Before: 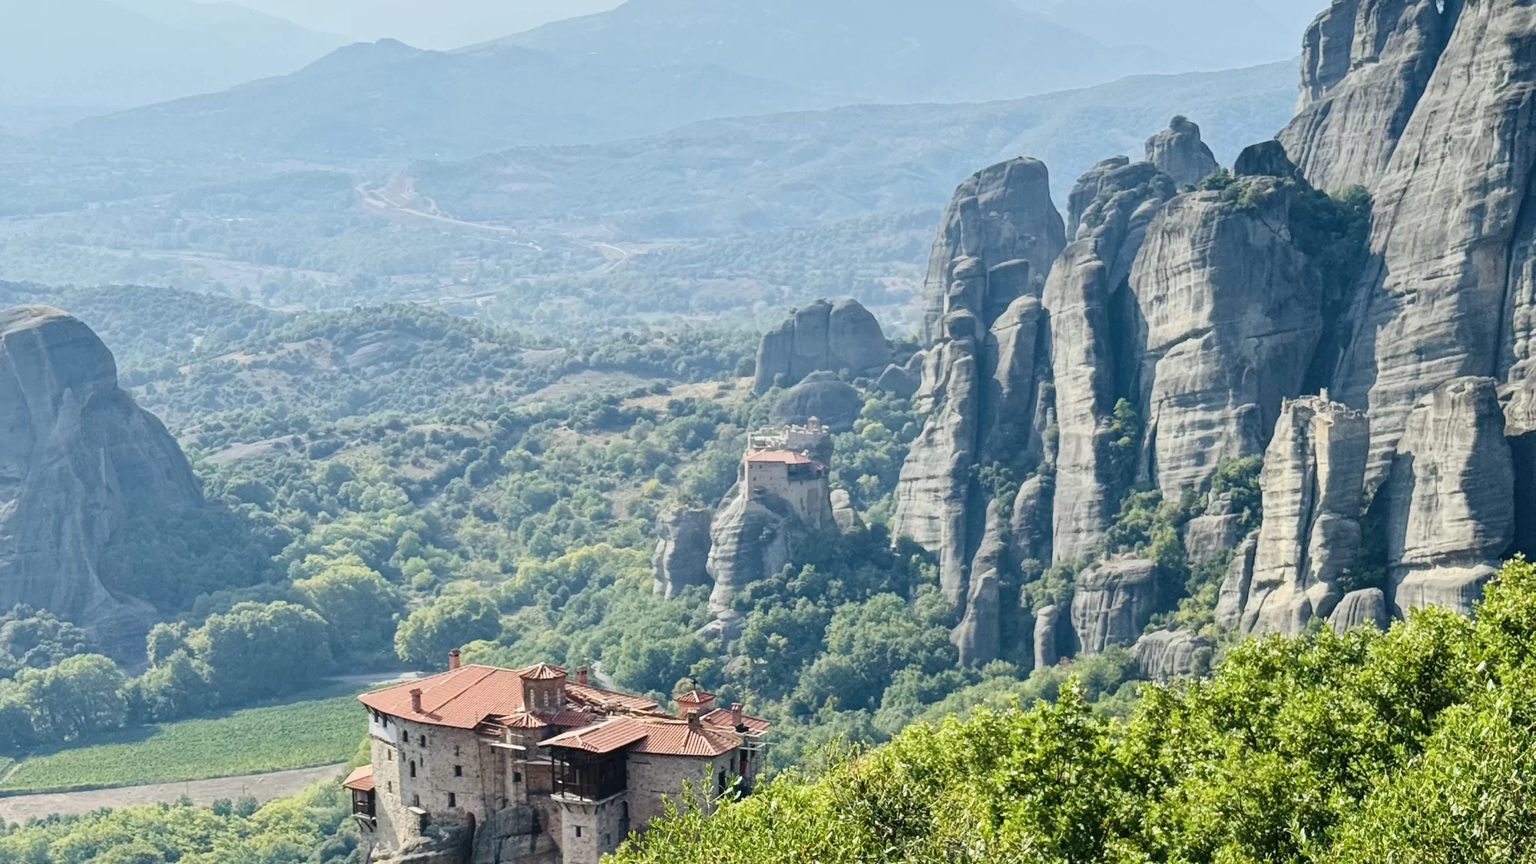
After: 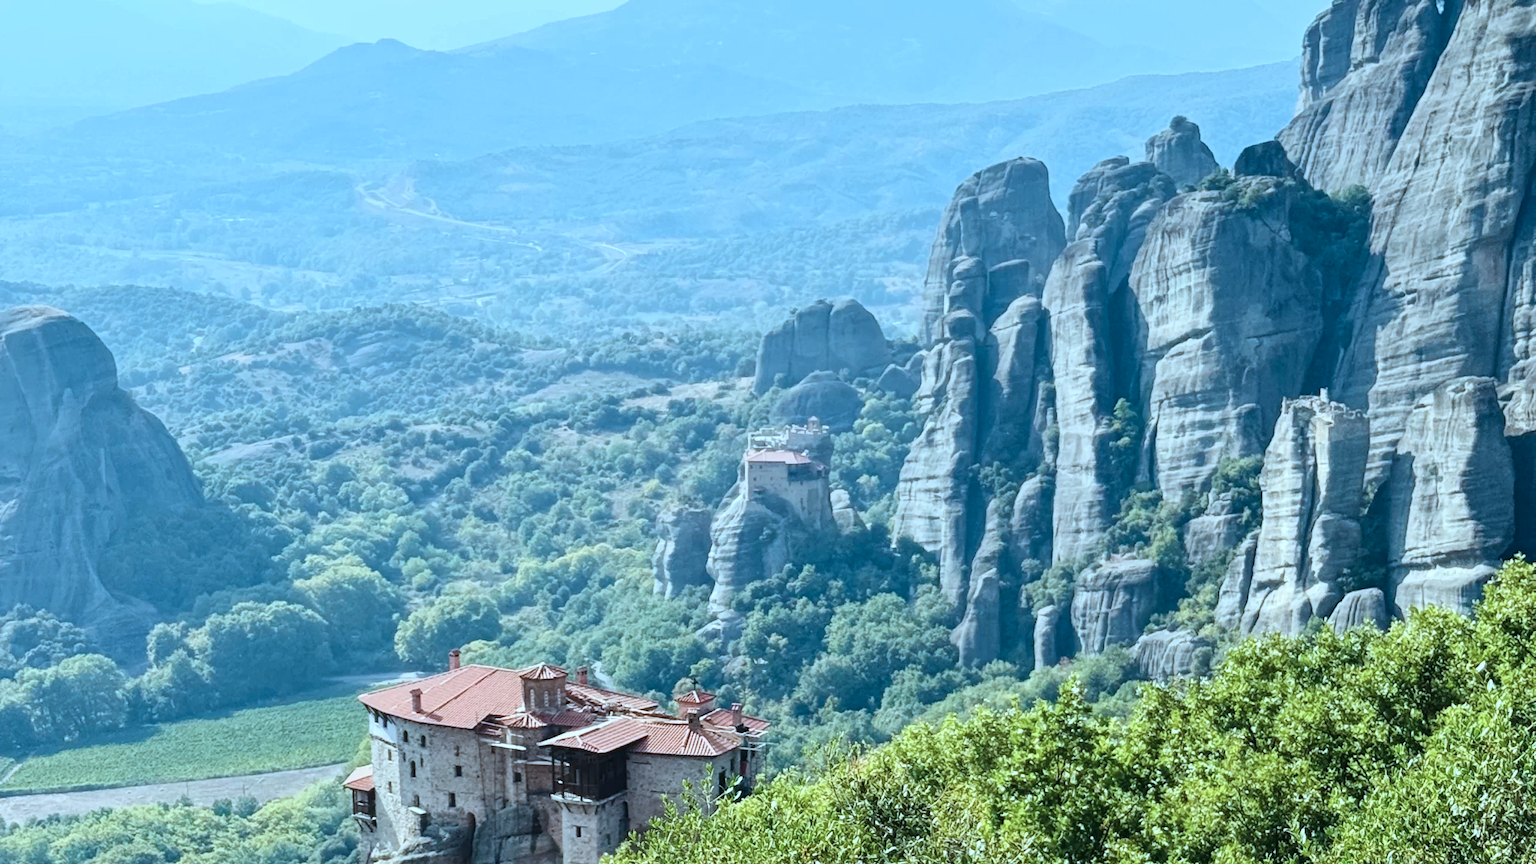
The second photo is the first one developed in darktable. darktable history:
color correction: highlights a* -9.73, highlights b* -21.22
exposure: exposure 0.15 EV, compensate highlight preservation false
